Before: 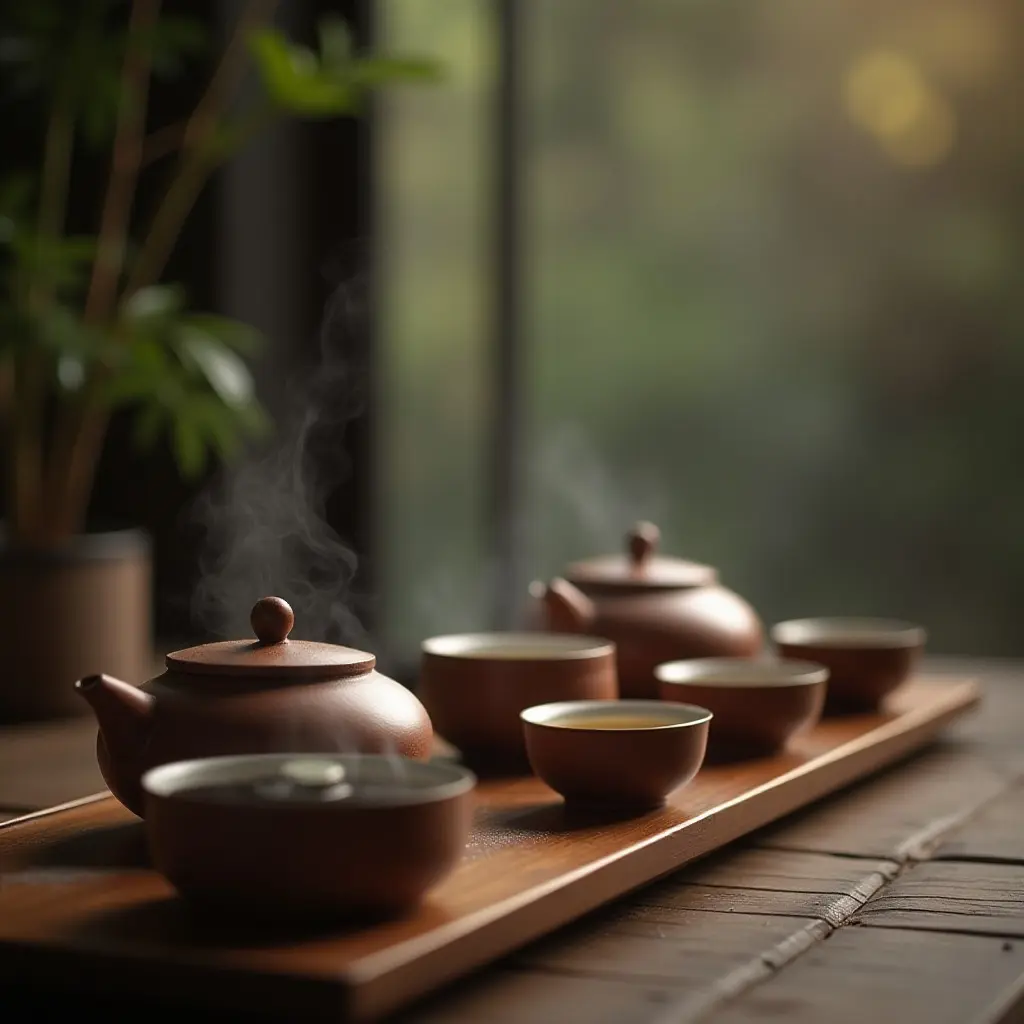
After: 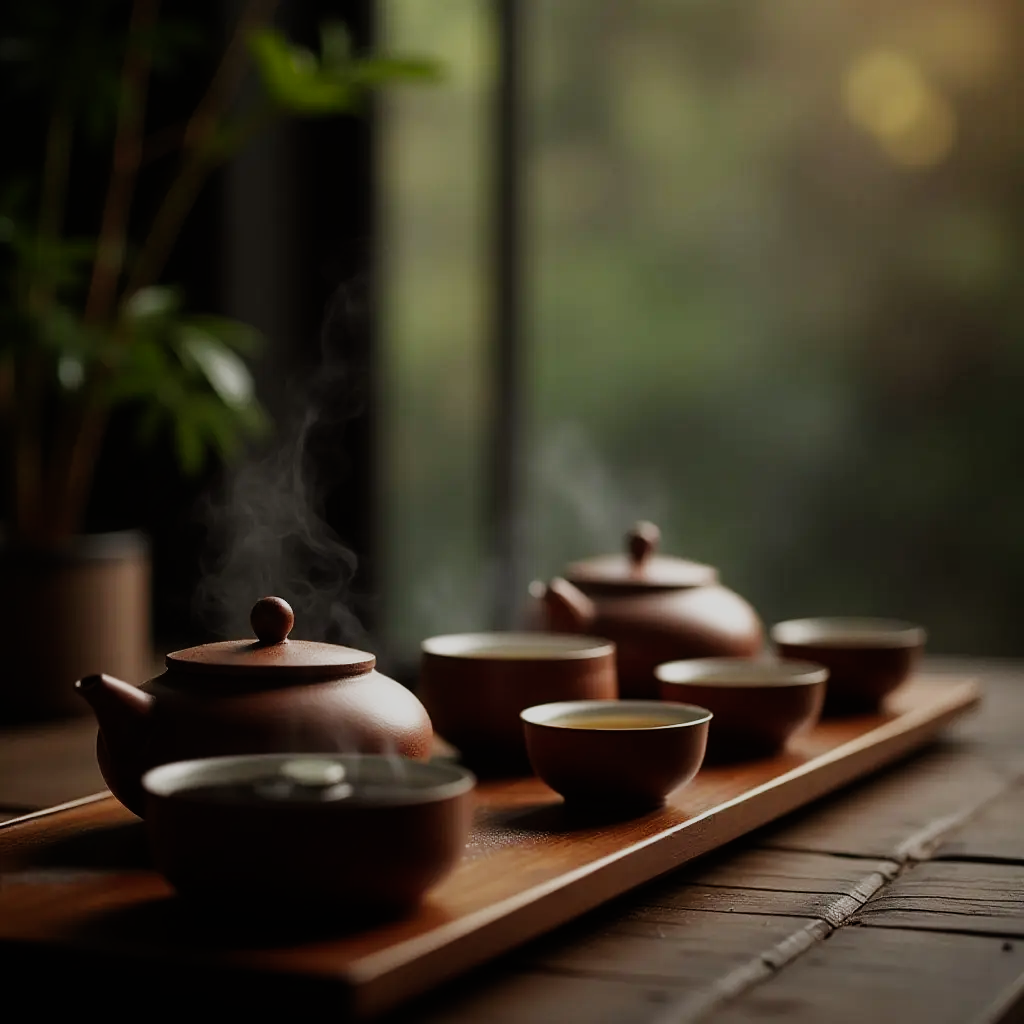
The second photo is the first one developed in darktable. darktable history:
graduated density: rotation -180°, offset 24.95
sigmoid: skew -0.2, preserve hue 0%, red attenuation 0.1, red rotation 0.035, green attenuation 0.1, green rotation -0.017, blue attenuation 0.15, blue rotation -0.052, base primaries Rec2020
